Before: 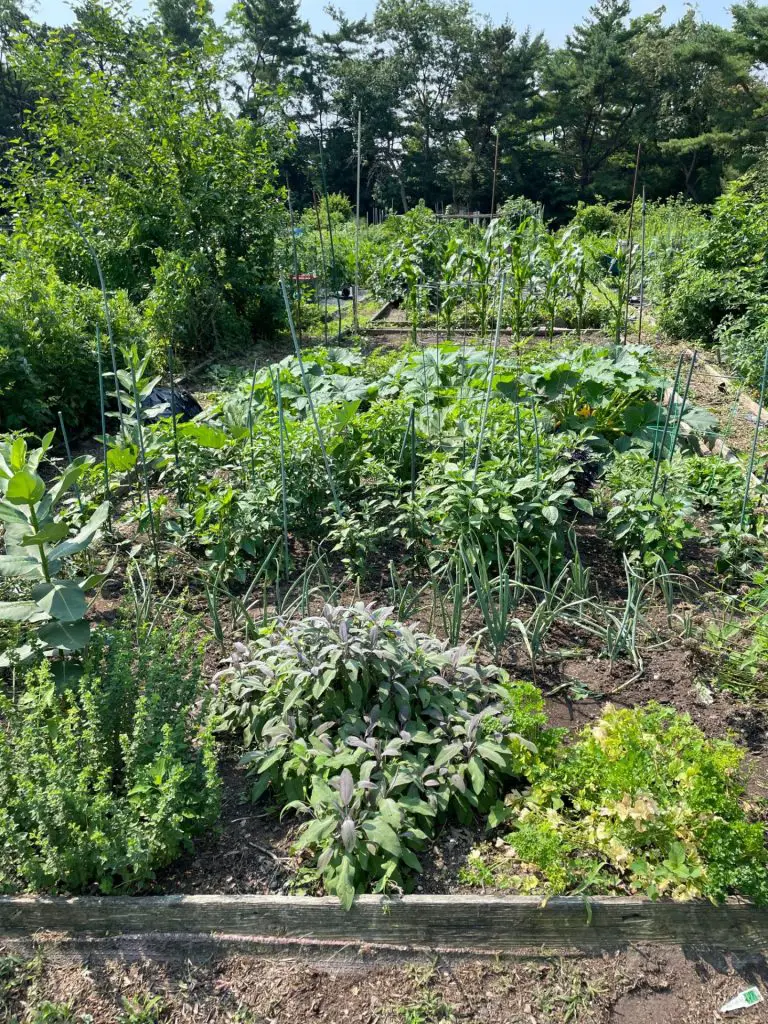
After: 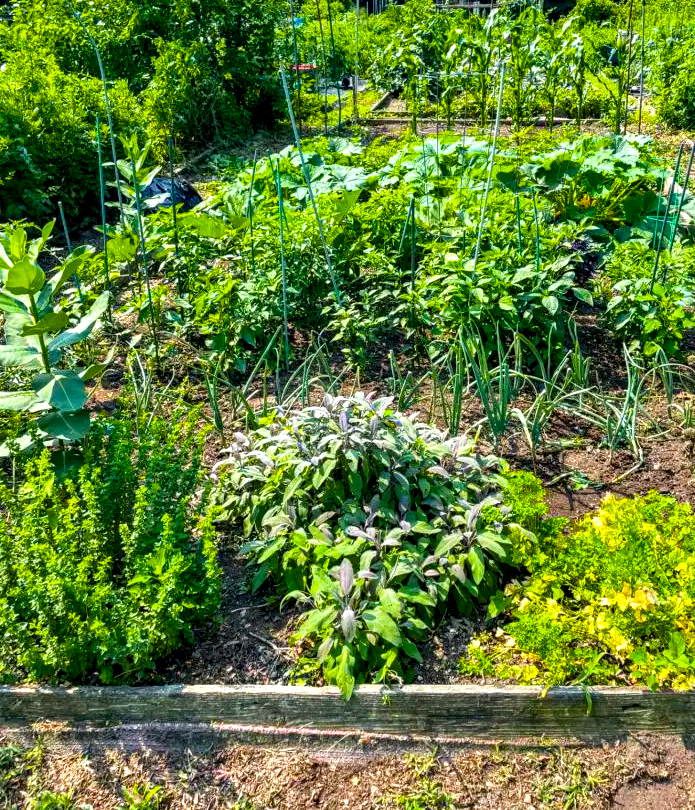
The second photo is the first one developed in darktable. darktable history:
exposure: exposure 0.446 EV, compensate highlight preservation false
color balance rgb: shadows lift › hue 87.98°, perceptual saturation grading › global saturation 99.151%, global vibrance 20%
crop: top 20.577%, right 9.409%, bottom 0.29%
local contrast: highlights 20%, detail 150%
